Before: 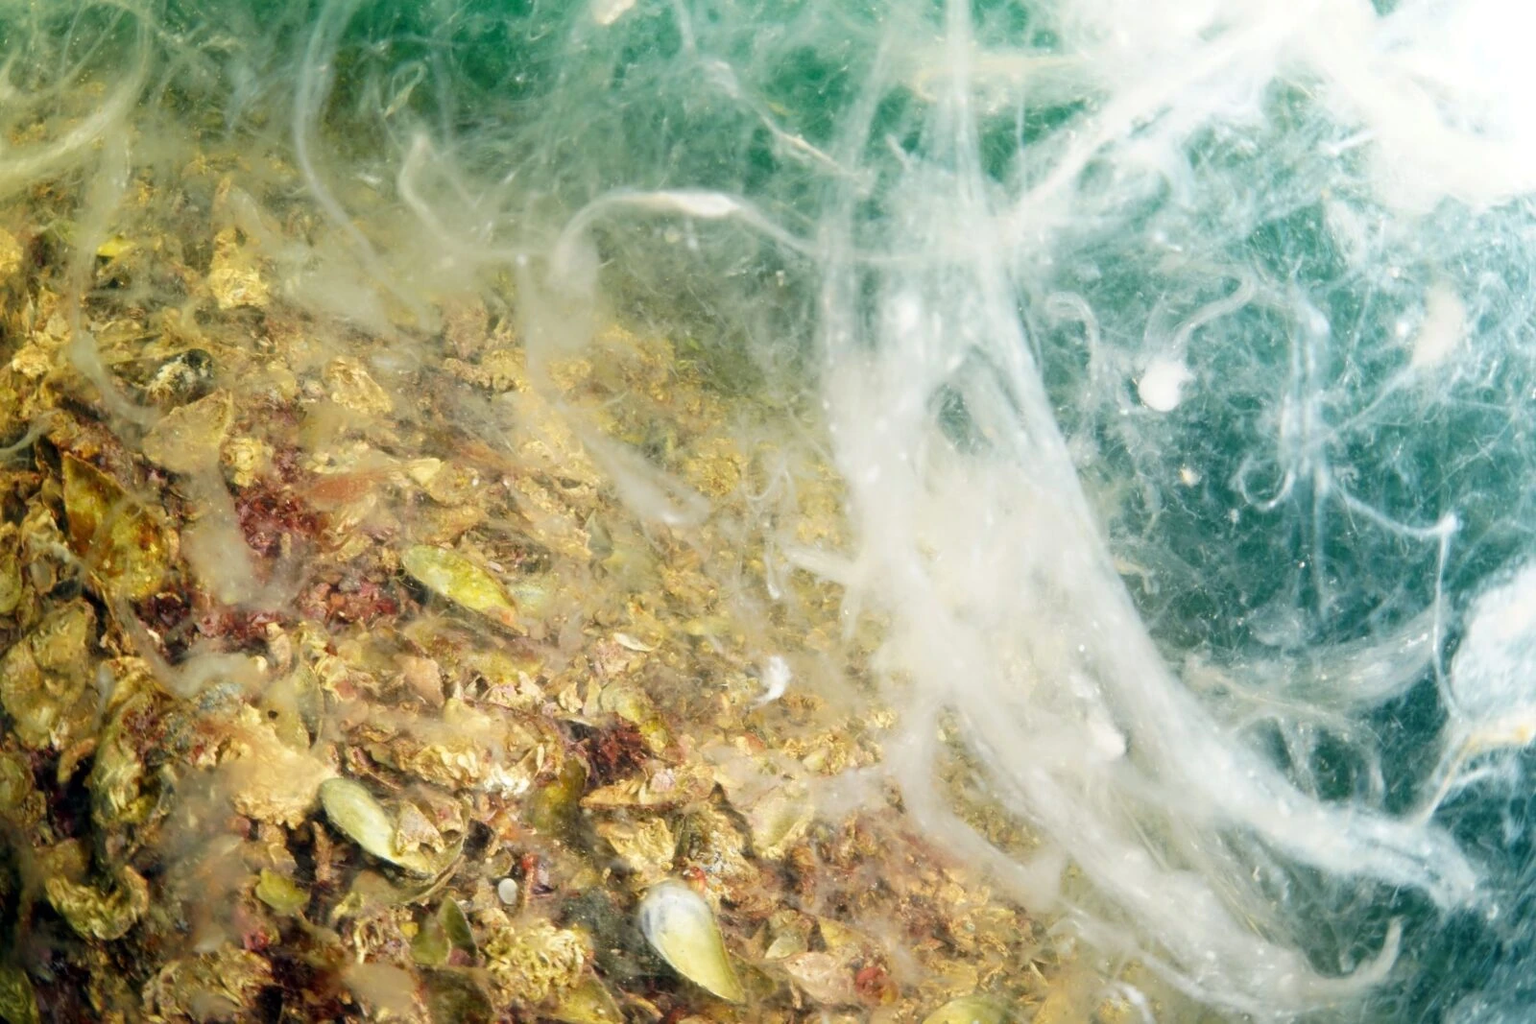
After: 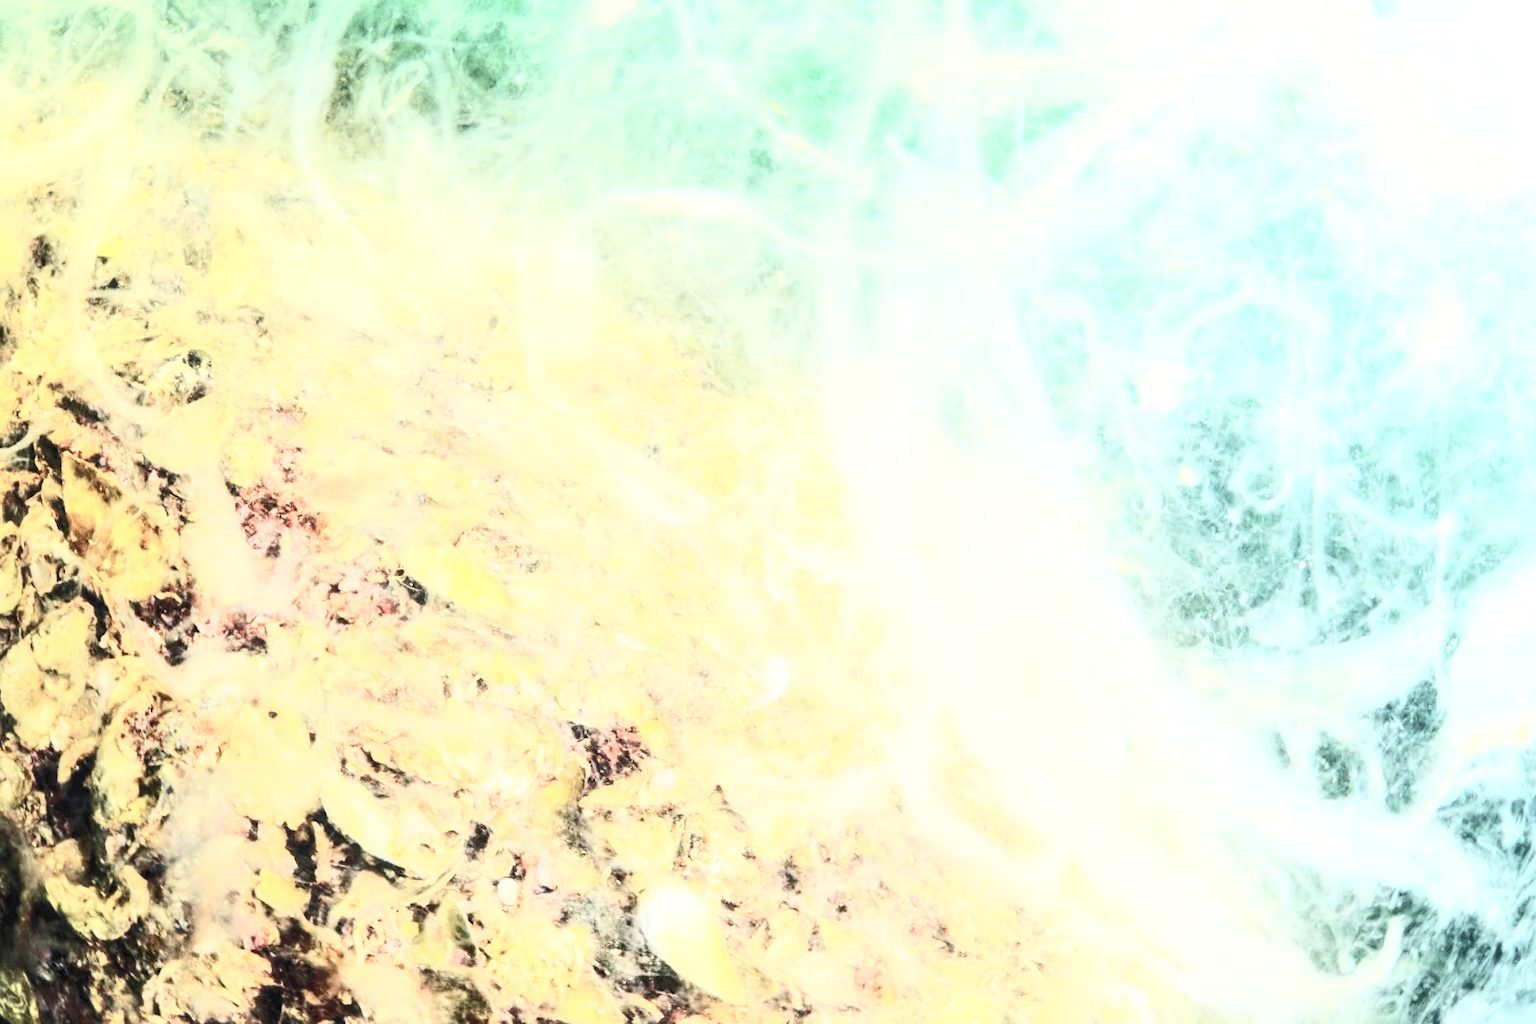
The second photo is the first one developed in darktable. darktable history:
white balance: emerald 1
base curve: curves: ch0 [(0, 0) (0.028, 0.03) (0.121, 0.232) (0.46, 0.748) (0.859, 0.968) (1, 1)]
exposure: exposure 0.376 EV, compensate highlight preservation false
local contrast: on, module defaults
contrast brightness saturation: contrast 0.57, brightness 0.57, saturation -0.34
